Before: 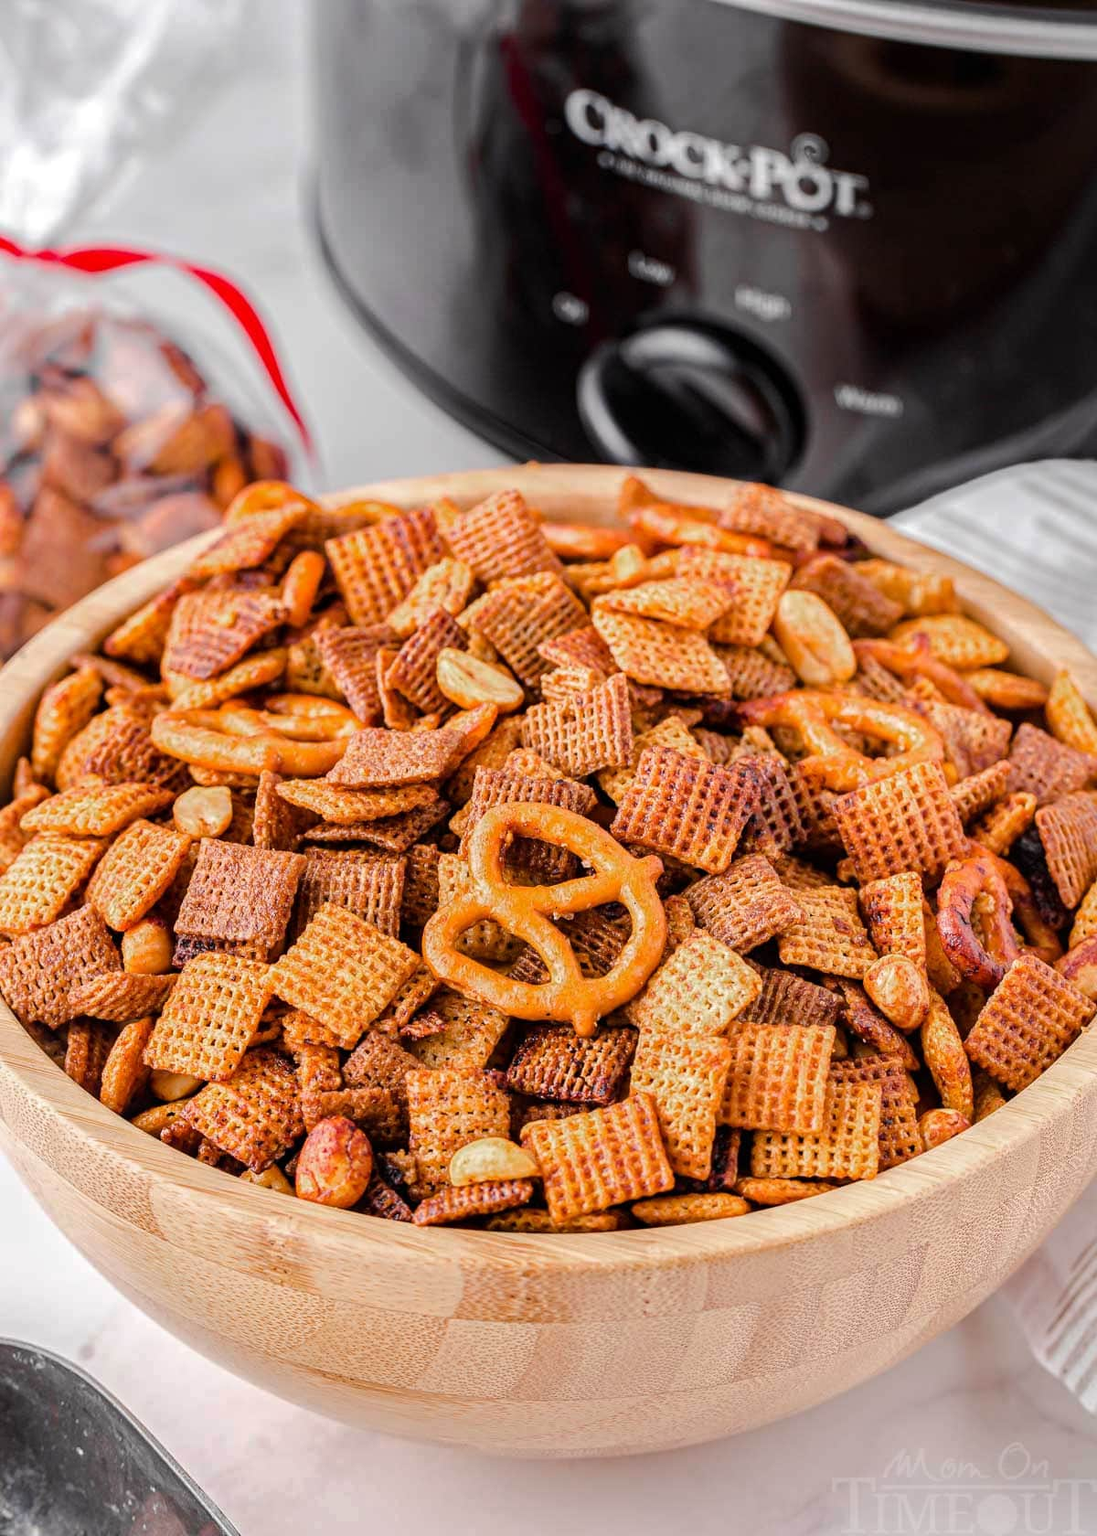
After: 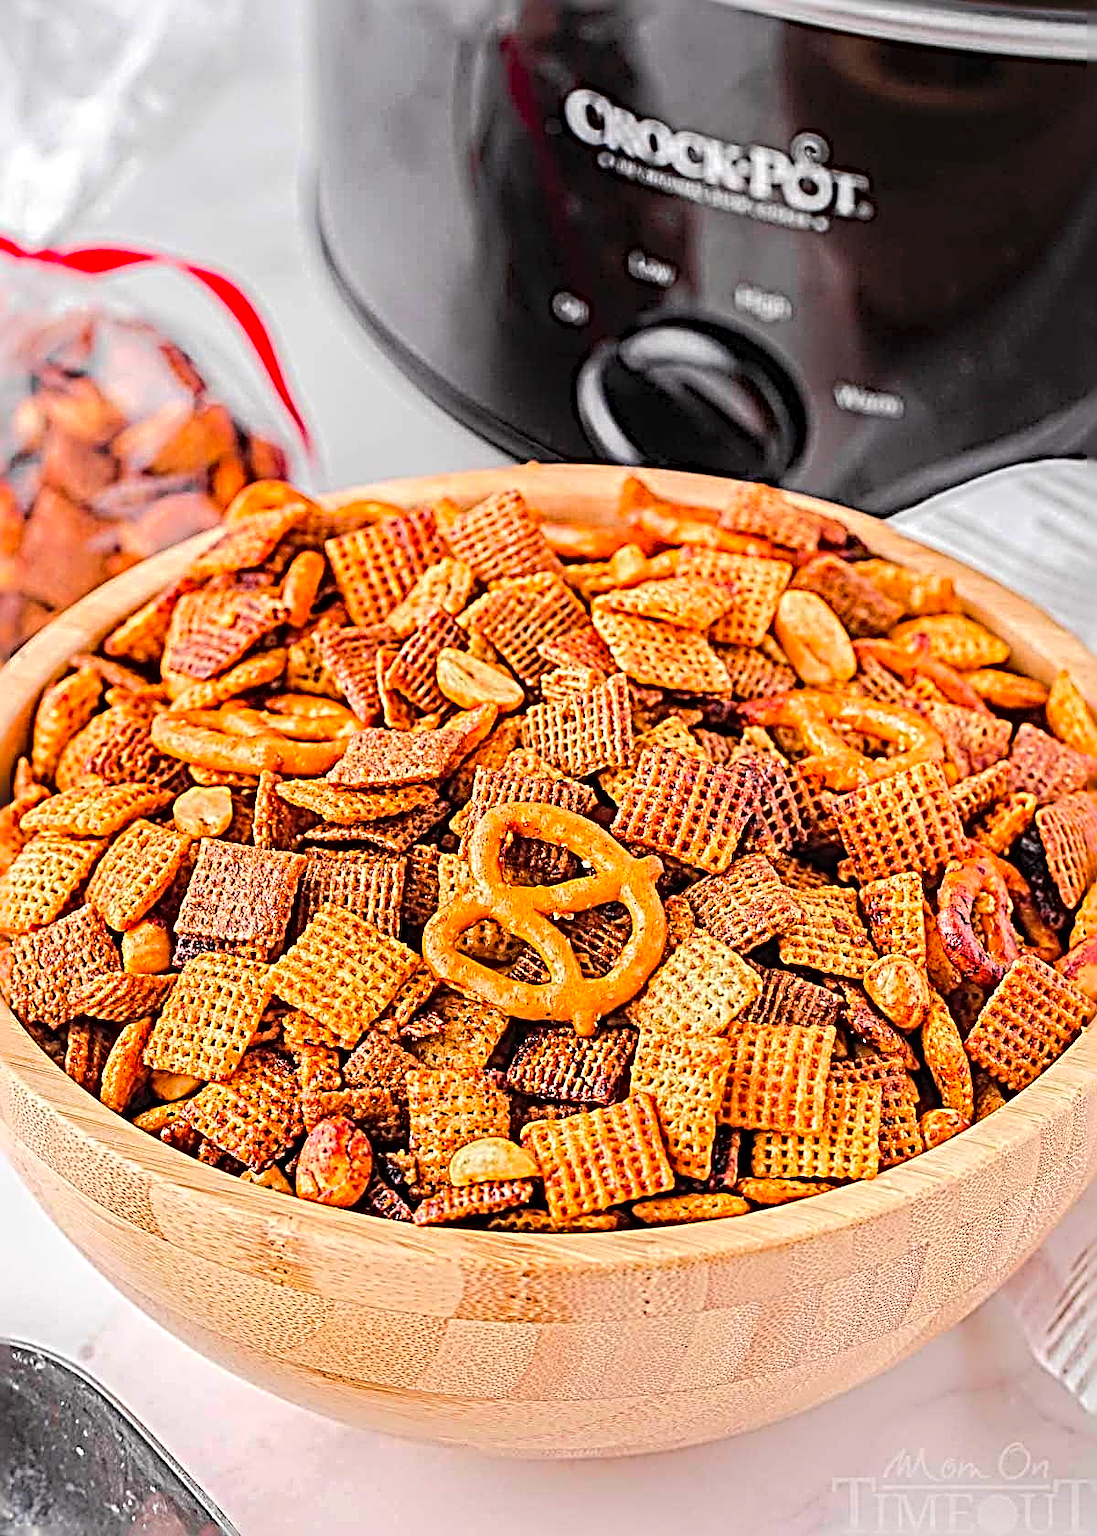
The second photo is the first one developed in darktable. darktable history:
contrast brightness saturation: contrast 0.07, brightness 0.18, saturation 0.4
sharpen: radius 4.001, amount 2
